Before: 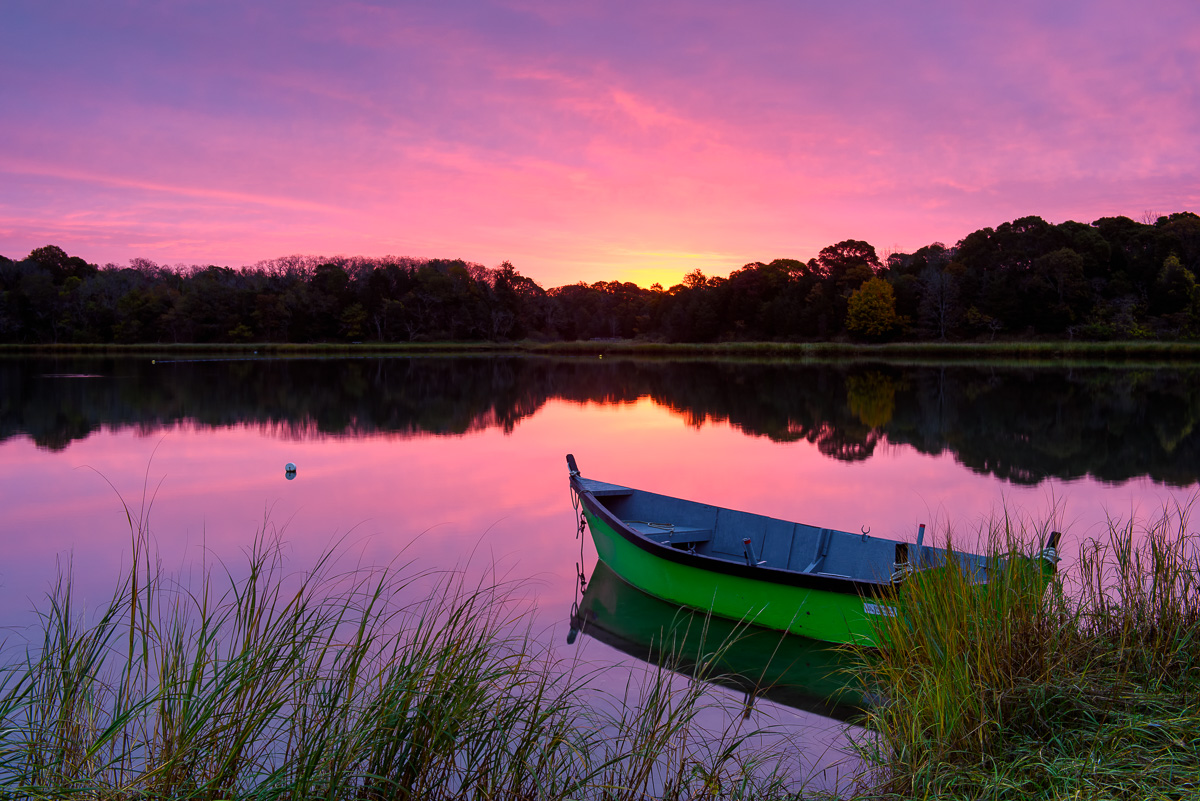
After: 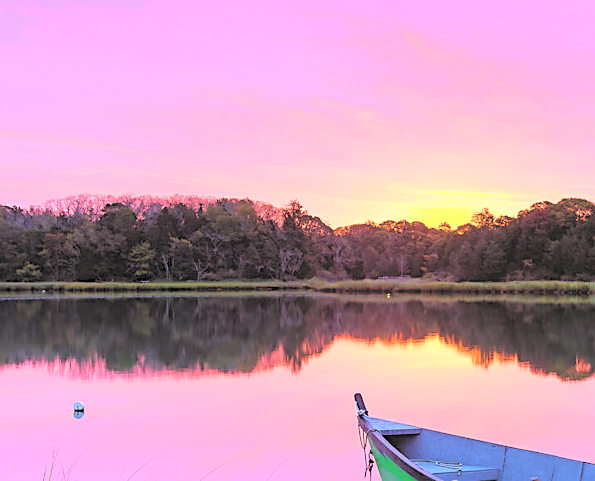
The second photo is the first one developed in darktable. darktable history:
contrast brightness saturation: brightness 0.992
color balance rgb: linear chroma grading › global chroma 15.101%, perceptual saturation grading › global saturation 20%, perceptual saturation grading › highlights -49.236%, perceptual saturation grading › shadows 25.767%, perceptual brilliance grading › global brilliance -4.945%, perceptual brilliance grading › highlights 23.991%, perceptual brilliance grading › mid-tones 7.187%, perceptual brilliance grading › shadows -5.029%, global vibrance 20%
crop: left 17.72%, top 7.683%, right 32.669%, bottom 32.163%
sharpen: on, module defaults
